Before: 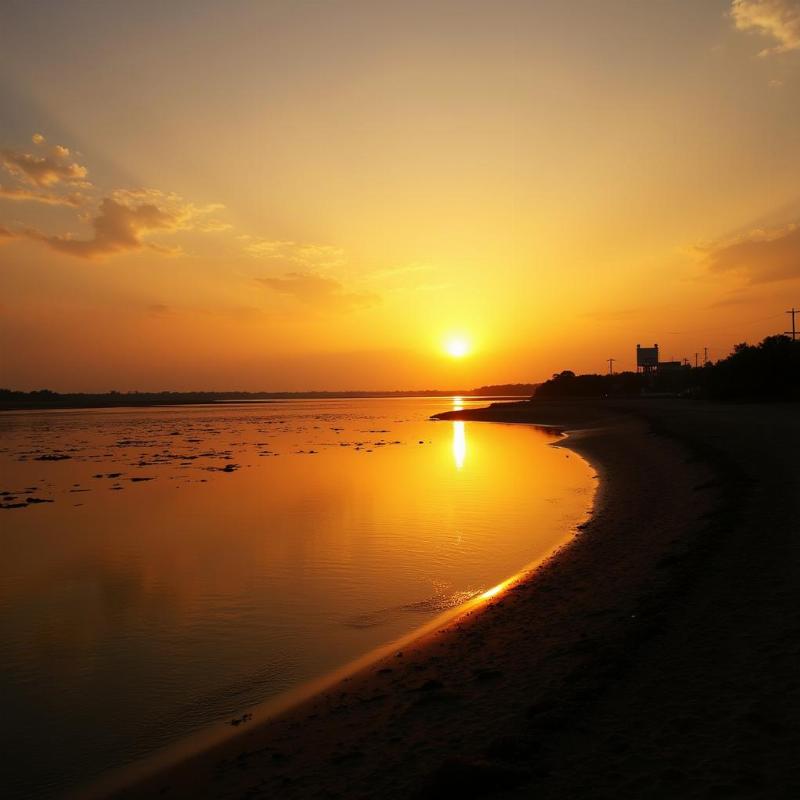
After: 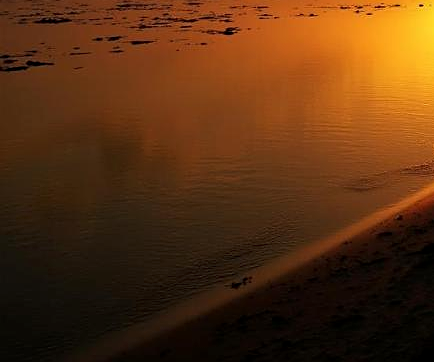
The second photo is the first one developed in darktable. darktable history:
sharpen: on, module defaults
local contrast: highlights 102%, shadows 99%, detail 120%, midtone range 0.2
crop and rotate: top 54.653%, right 45.725%, bottom 0.095%
